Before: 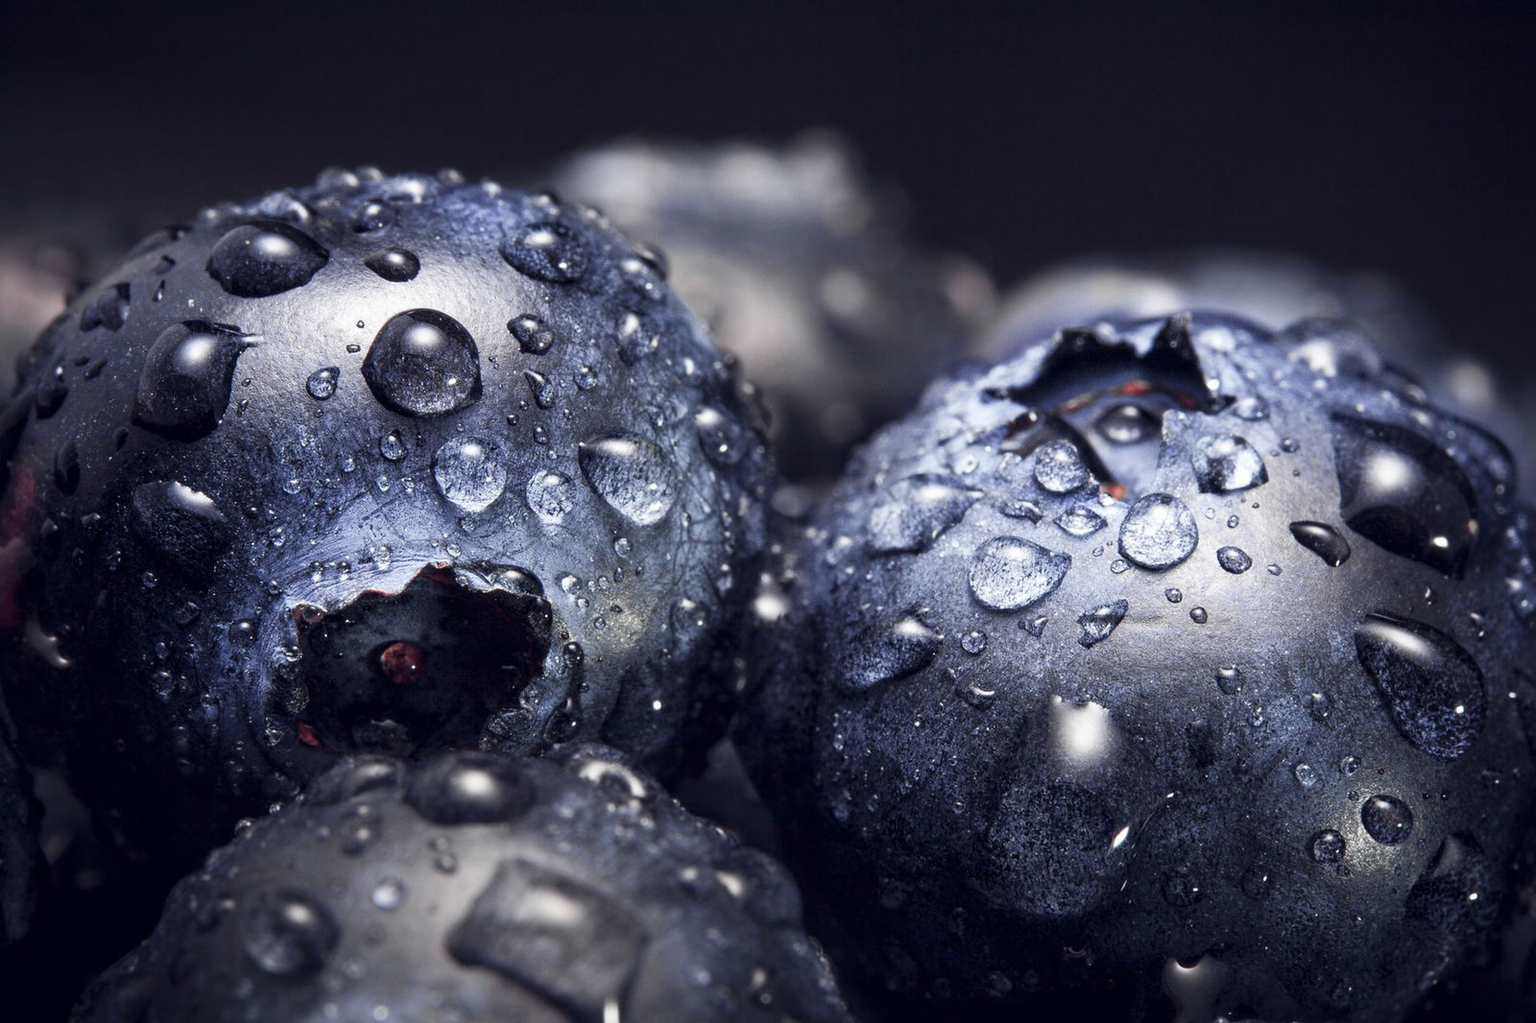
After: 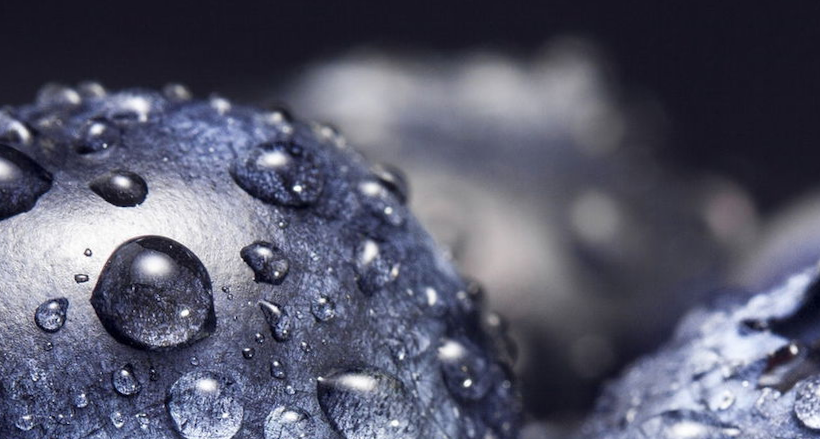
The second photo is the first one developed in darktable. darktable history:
crop: left 15.306%, top 9.065%, right 30.789%, bottom 48.638%
rotate and perspective: rotation 0.074°, lens shift (vertical) 0.096, lens shift (horizontal) -0.041, crop left 0.043, crop right 0.952, crop top 0.024, crop bottom 0.979
